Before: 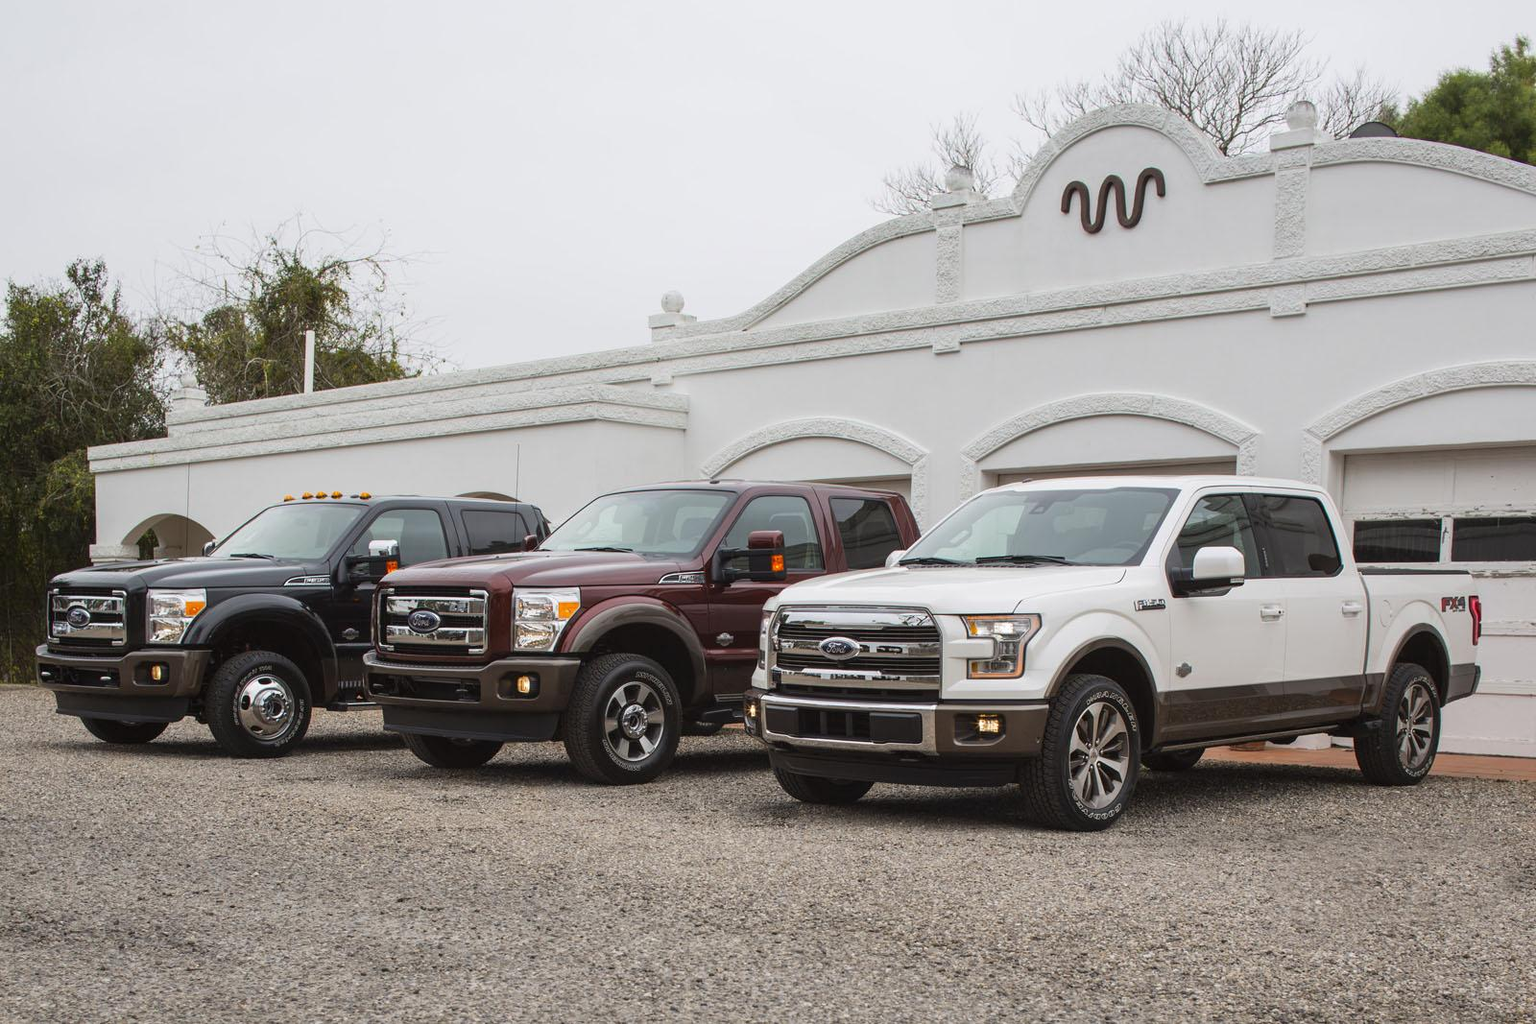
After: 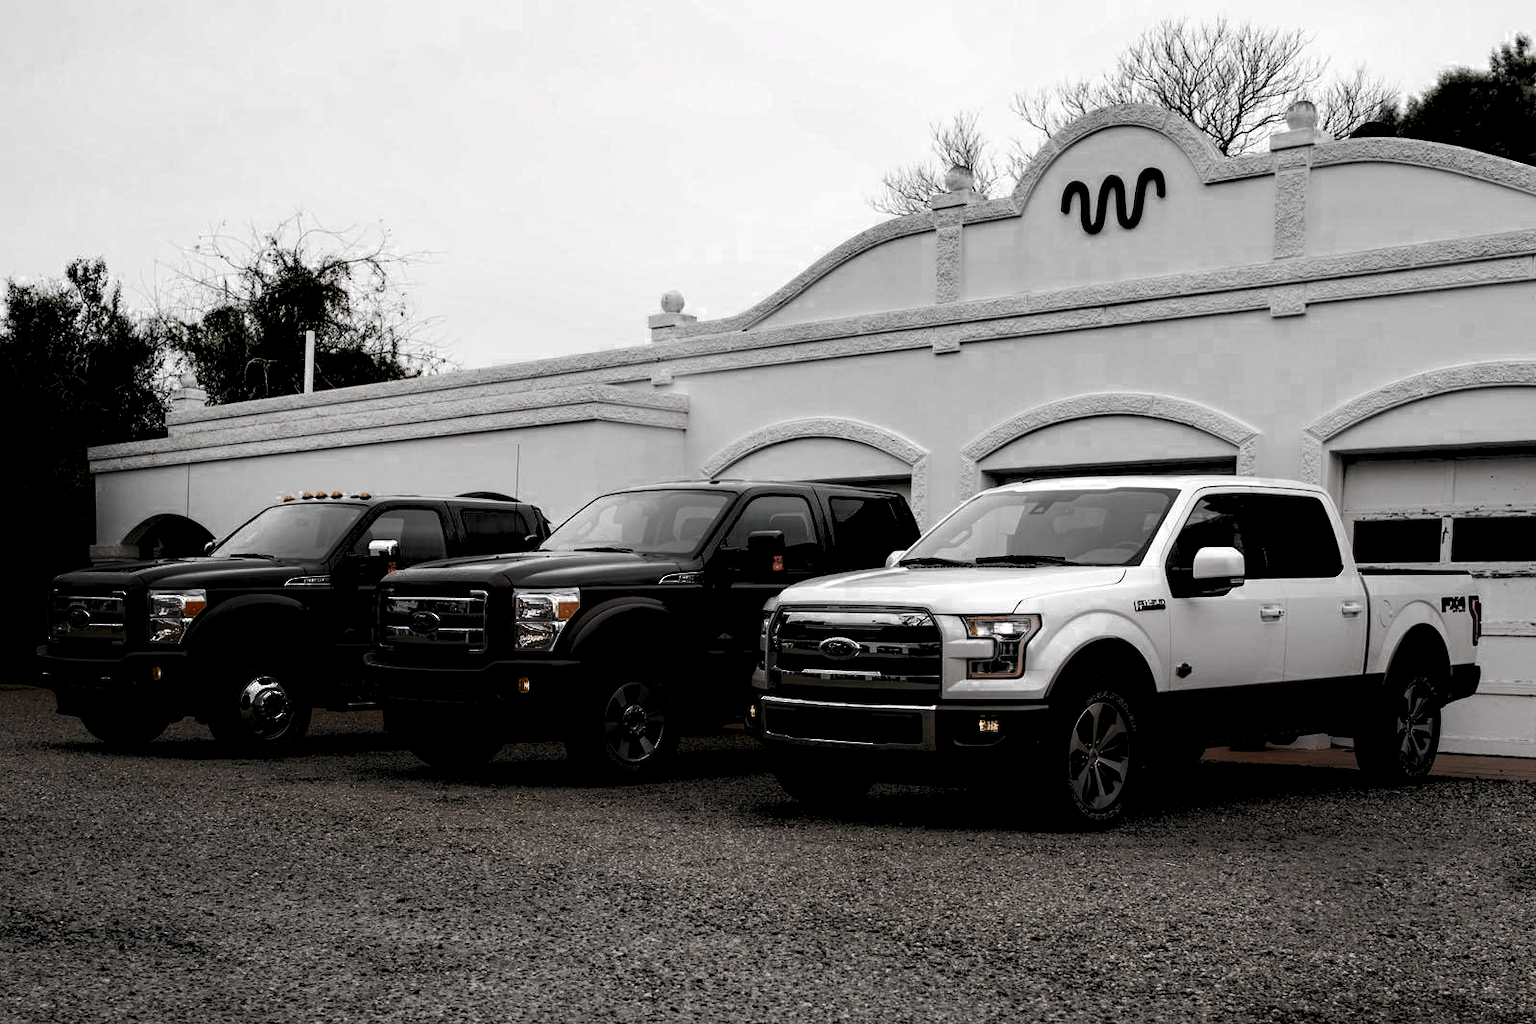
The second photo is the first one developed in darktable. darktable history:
color zones: curves: ch0 [(0, 0.613) (0.01, 0.613) (0.245, 0.448) (0.498, 0.529) (0.642, 0.665) (0.879, 0.777) (0.99, 0.613)]; ch1 [(0, 0.035) (0.121, 0.189) (0.259, 0.197) (0.415, 0.061) (0.589, 0.022) (0.732, 0.022) (0.857, 0.026) (0.991, 0.053)]
rgb levels: levels [[0.029, 0.461, 0.922], [0, 0.5, 1], [0, 0.5, 1]]
shadows and highlights: shadows -88.03, highlights -35.45, shadows color adjustment 99.15%, highlights color adjustment 0%, soften with gaussian
exposure: black level correction 0.056, exposure -0.039 EV, compensate highlight preservation false
color balance: lift [1.016, 0.983, 1, 1.017], gamma [0.78, 1.018, 1.043, 0.957], gain [0.786, 1.063, 0.937, 1.017], input saturation 118.26%, contrast 13.43%, contrast fulcrum 21.62%, output saturation 82.76%
